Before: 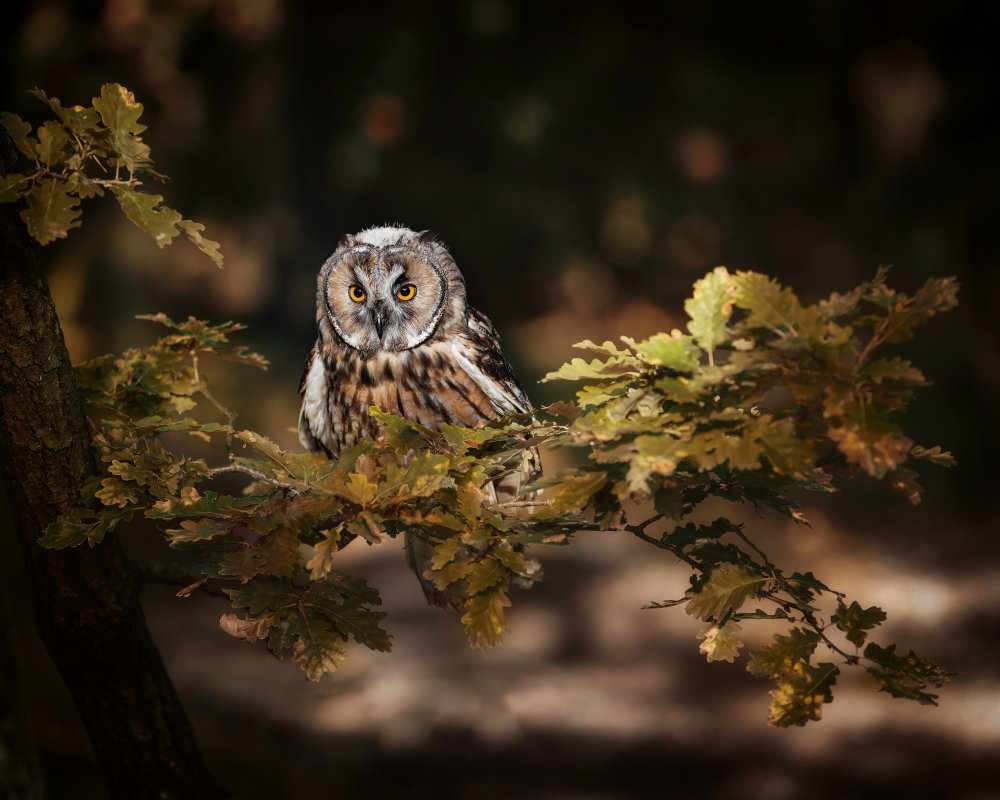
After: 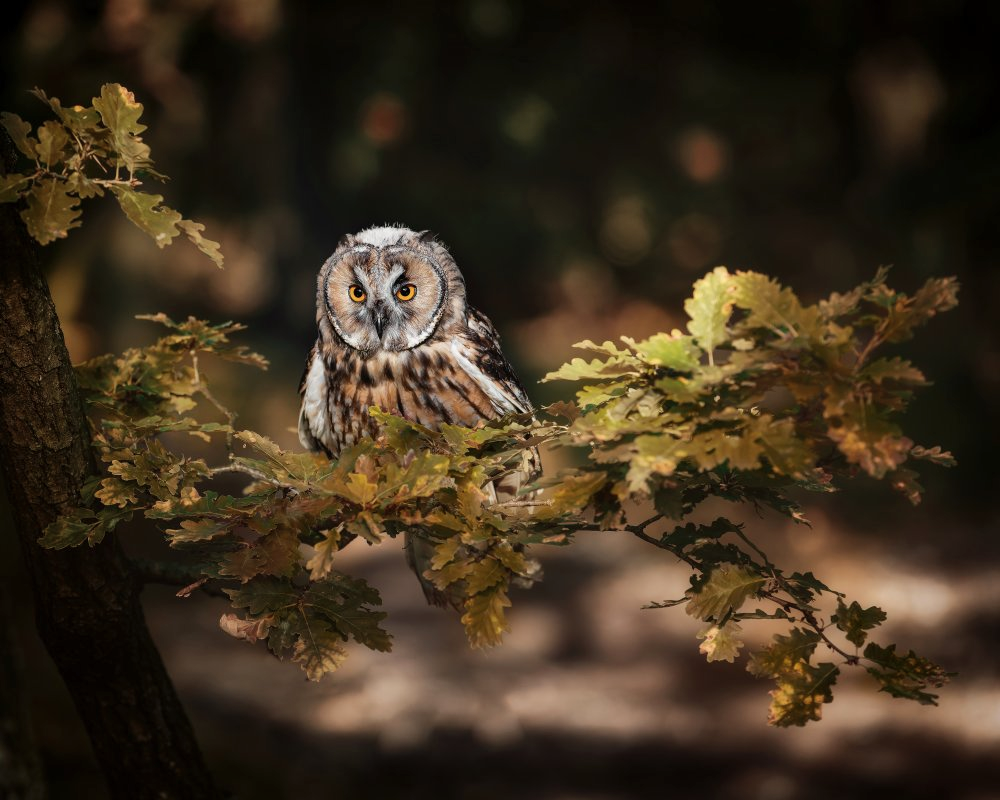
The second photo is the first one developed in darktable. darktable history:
shadows and highlights: shadows 31.2, highlights 0.26, soften with gaussian
